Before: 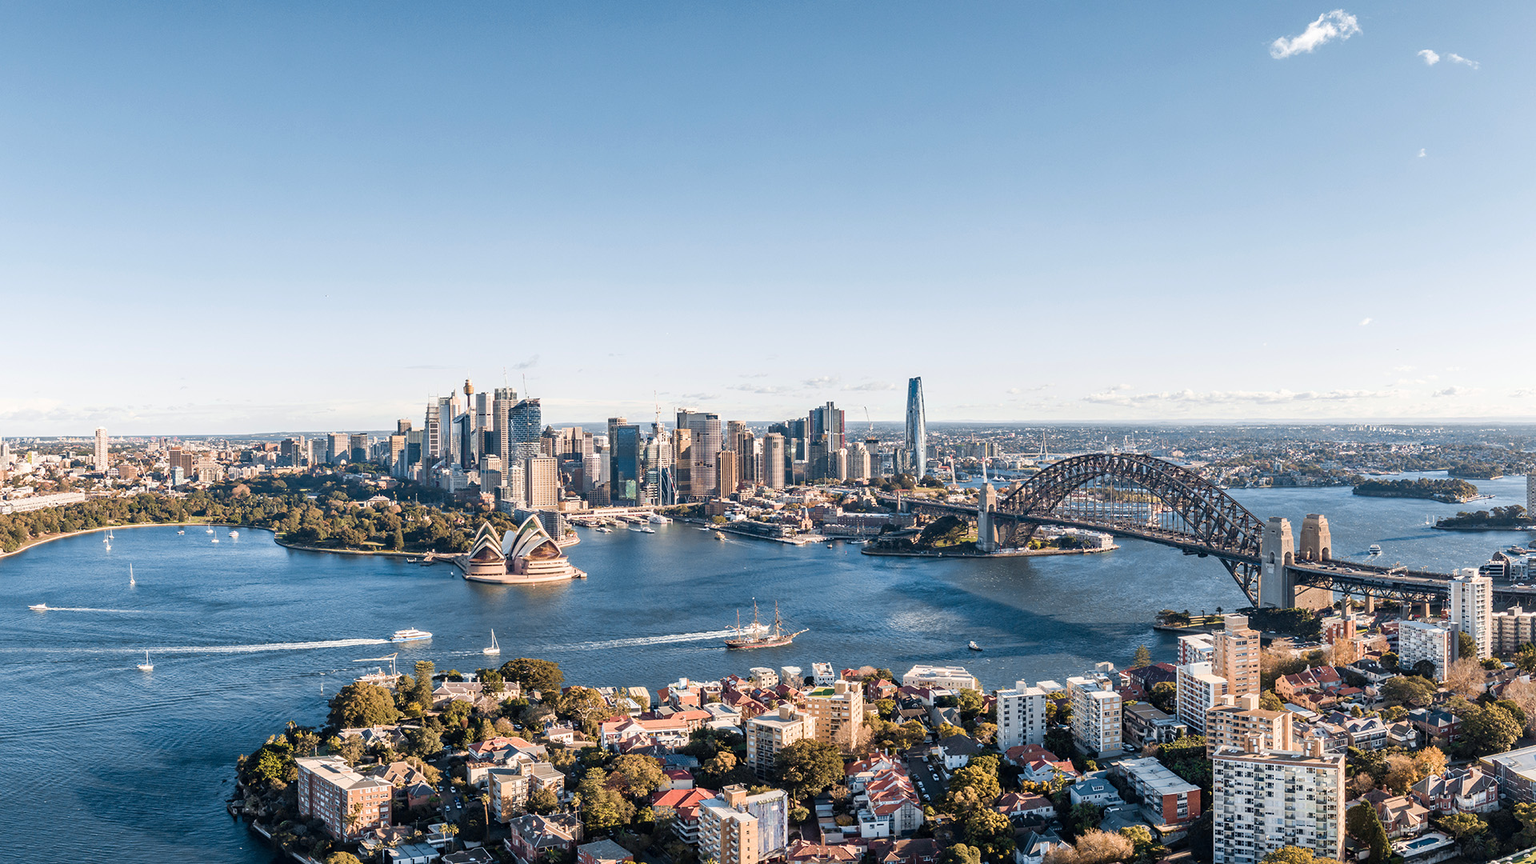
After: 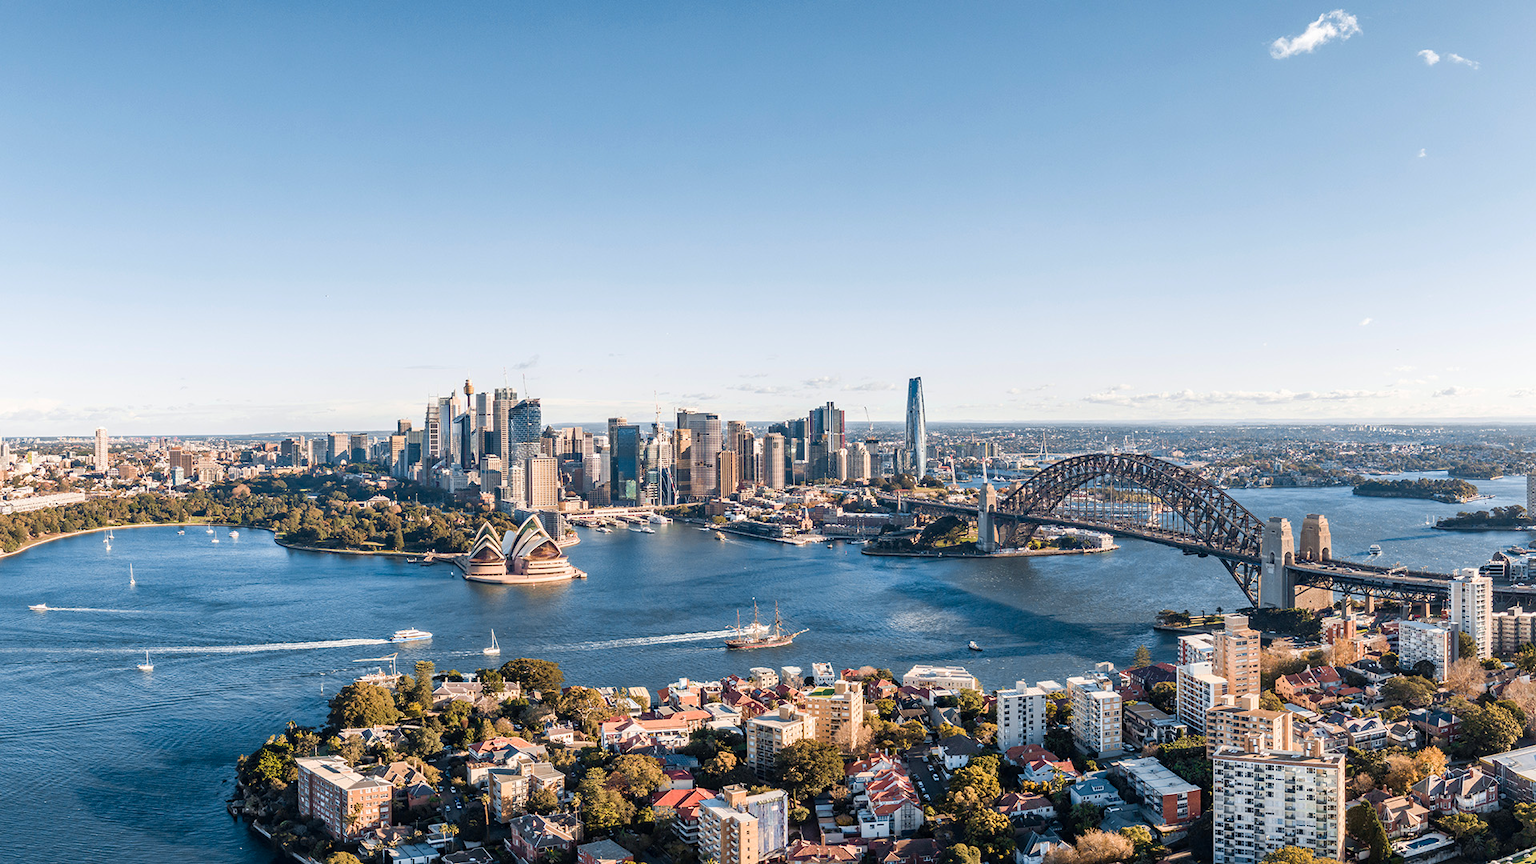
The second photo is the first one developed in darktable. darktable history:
color correction: highlights b* -0.039, saturation 1.09
